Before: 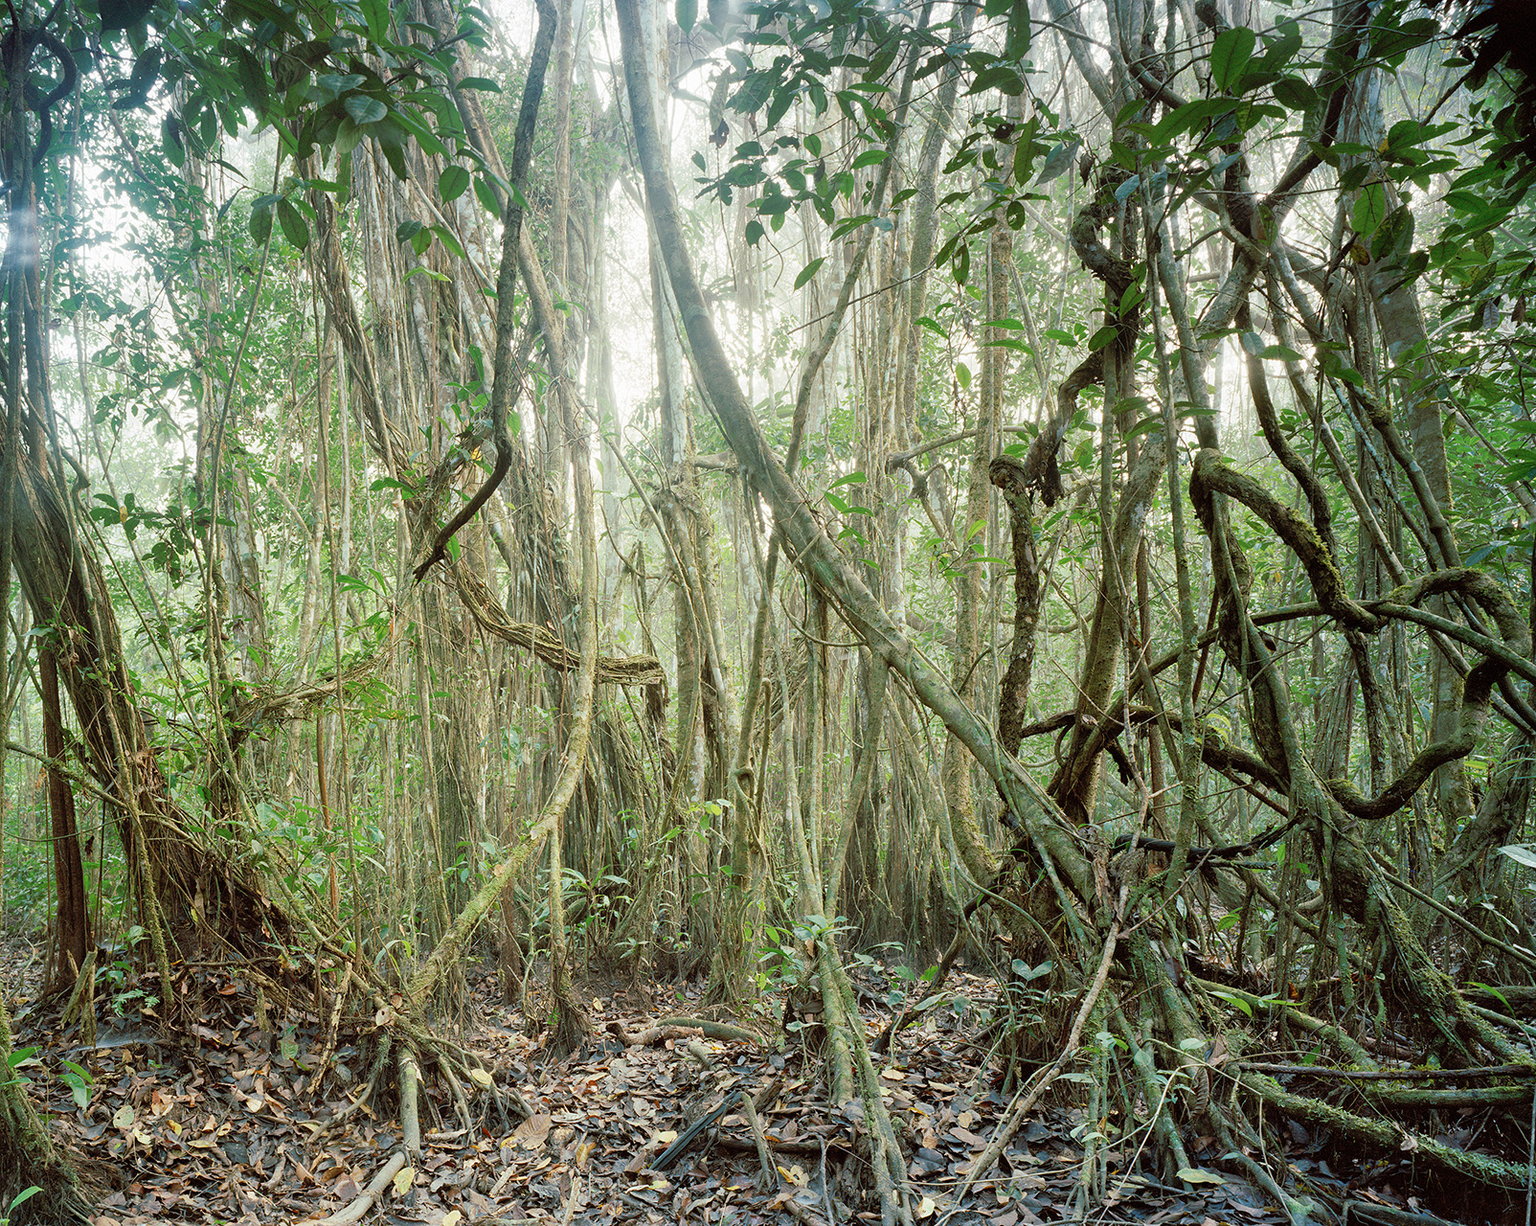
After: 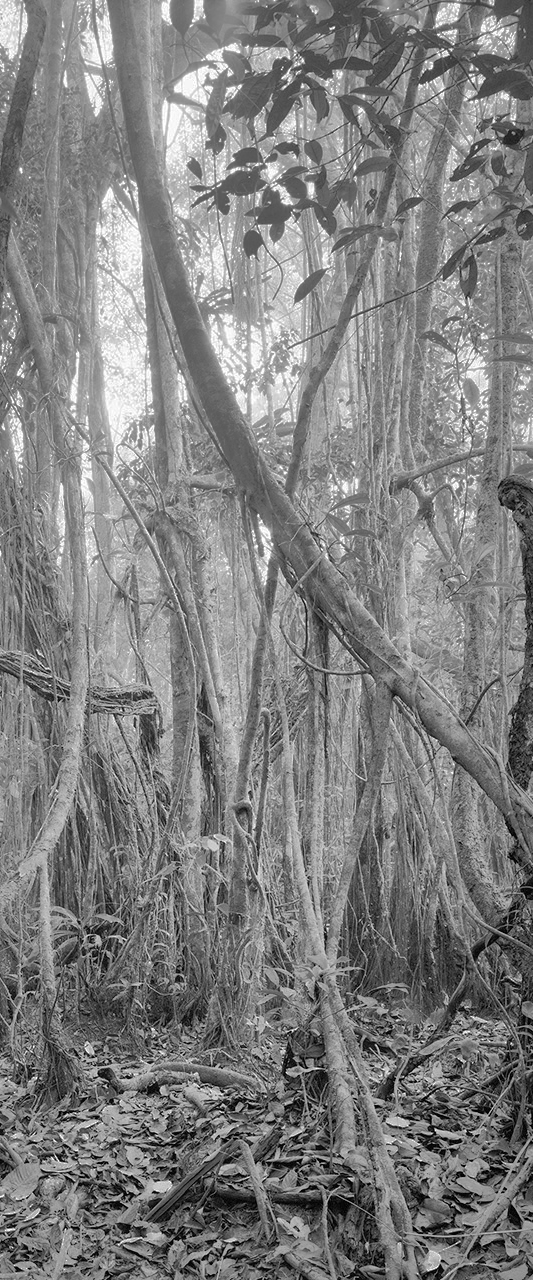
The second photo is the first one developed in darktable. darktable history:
crop: left 33.36%, right 33.36%
shadows and highlights: shadows 38.43, highlights -74.54
color zones: curves: ch0 [(0.002, 0.593) (0.143, 0.417) (0.285, 0.541) (0.455, 0.289) (0.608, 0.327) (0.727, 0.283) (0.869, 0.571) (1, 0.603)]; ch1 [(0, 0) (0.143, 0) (0.286, 0) (0.429, 0) (0.571, 0) (0.714, 0) (0.857, 0)]
